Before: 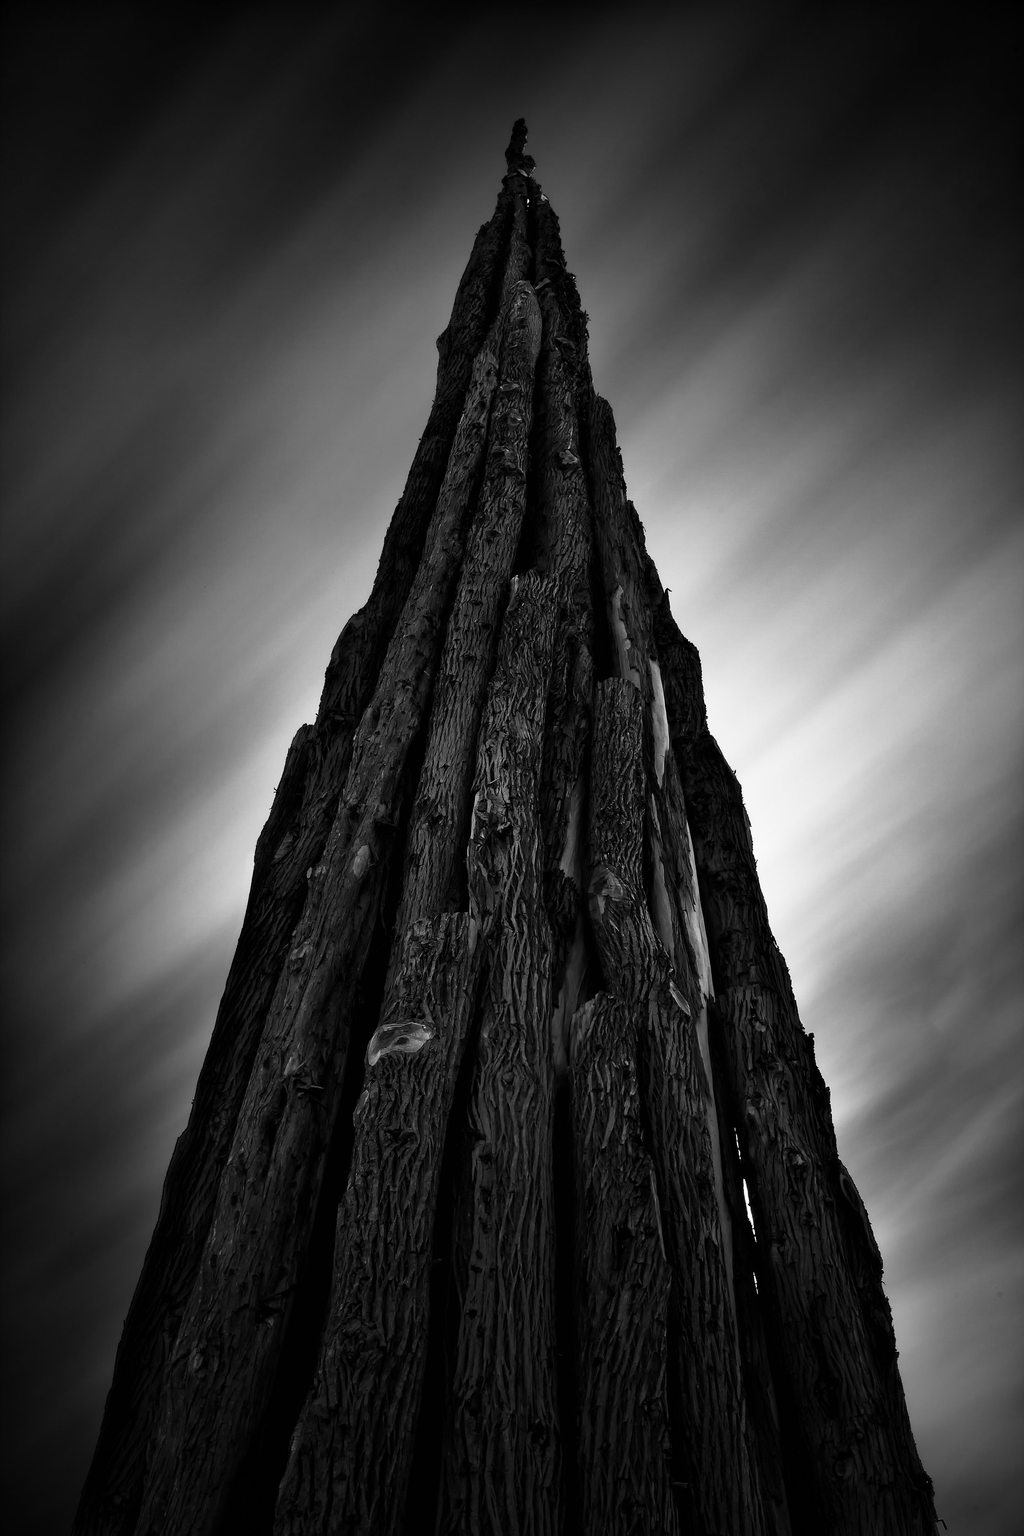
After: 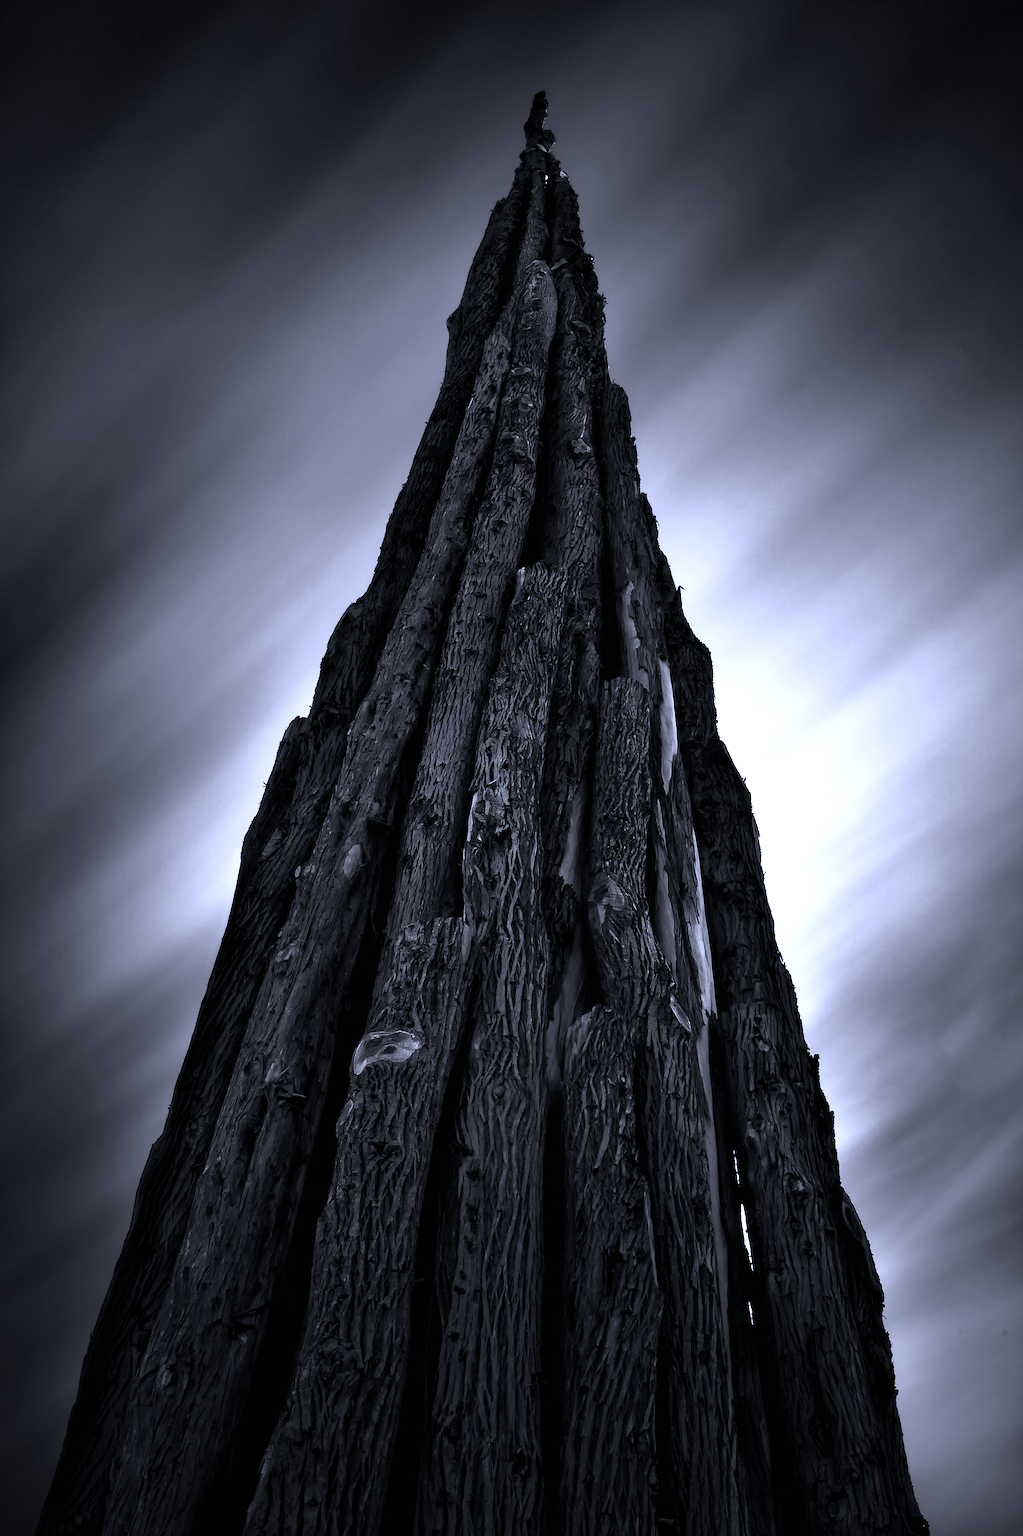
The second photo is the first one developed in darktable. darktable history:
exposure: exposure 0.463 EV, compensate exposure bias true, compensate highlight preservation false
crop and rotate: angle -1.67°
color calibration: illuminant as shot in camera, x 0.377, y 0.392, temperature 4171.41 K
base curve: curves: ch0 [(0, 0) (0.303, 0.277) (1, 1)], preserve colors none
